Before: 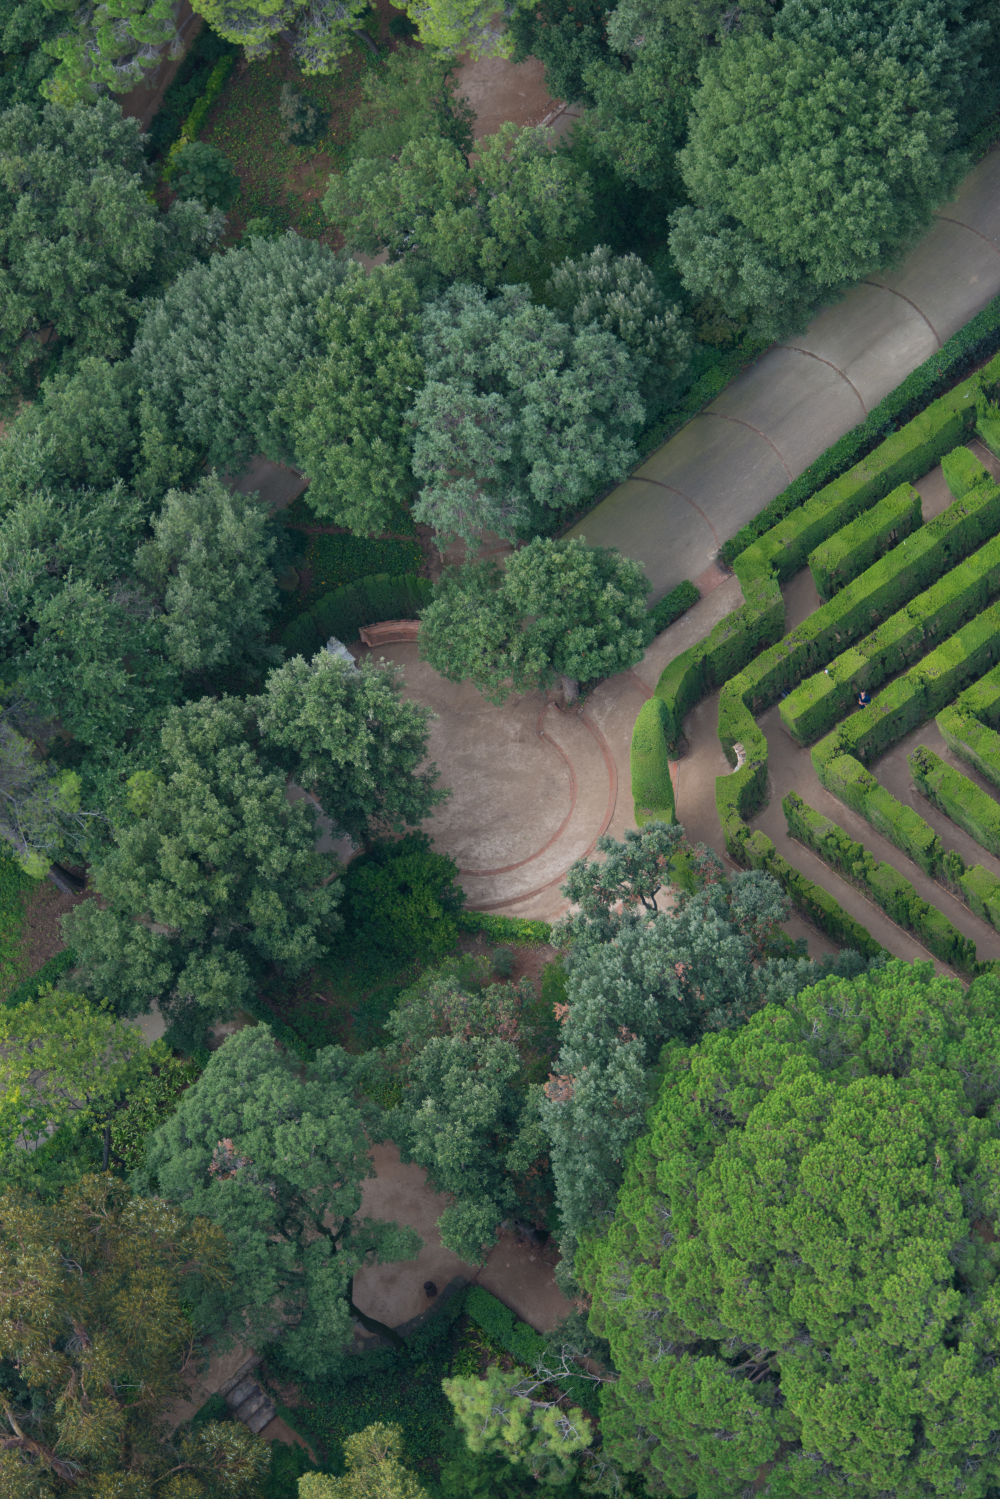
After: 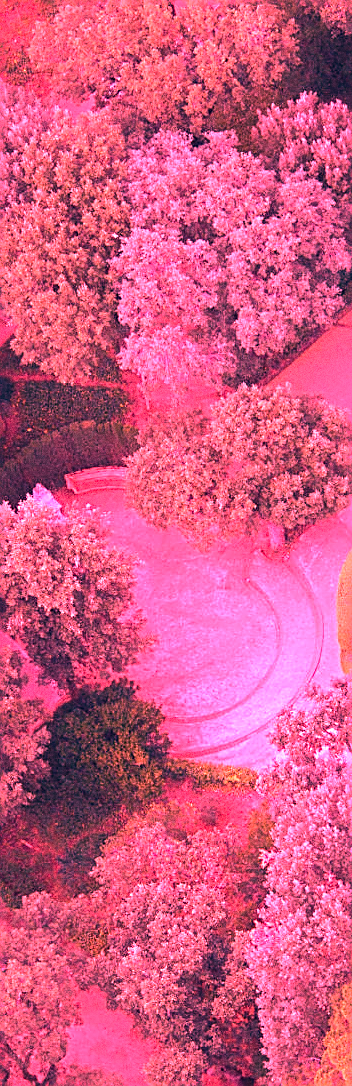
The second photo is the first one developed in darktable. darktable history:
sharpen: on, module defaults
white balance: red 4.26, blue 1.802
grain: coarseness 9.61 ISO, strength 35.62%
crop and rotate: left 29.476%, top 10.214%, right 35.32%, bottom 17.333%
